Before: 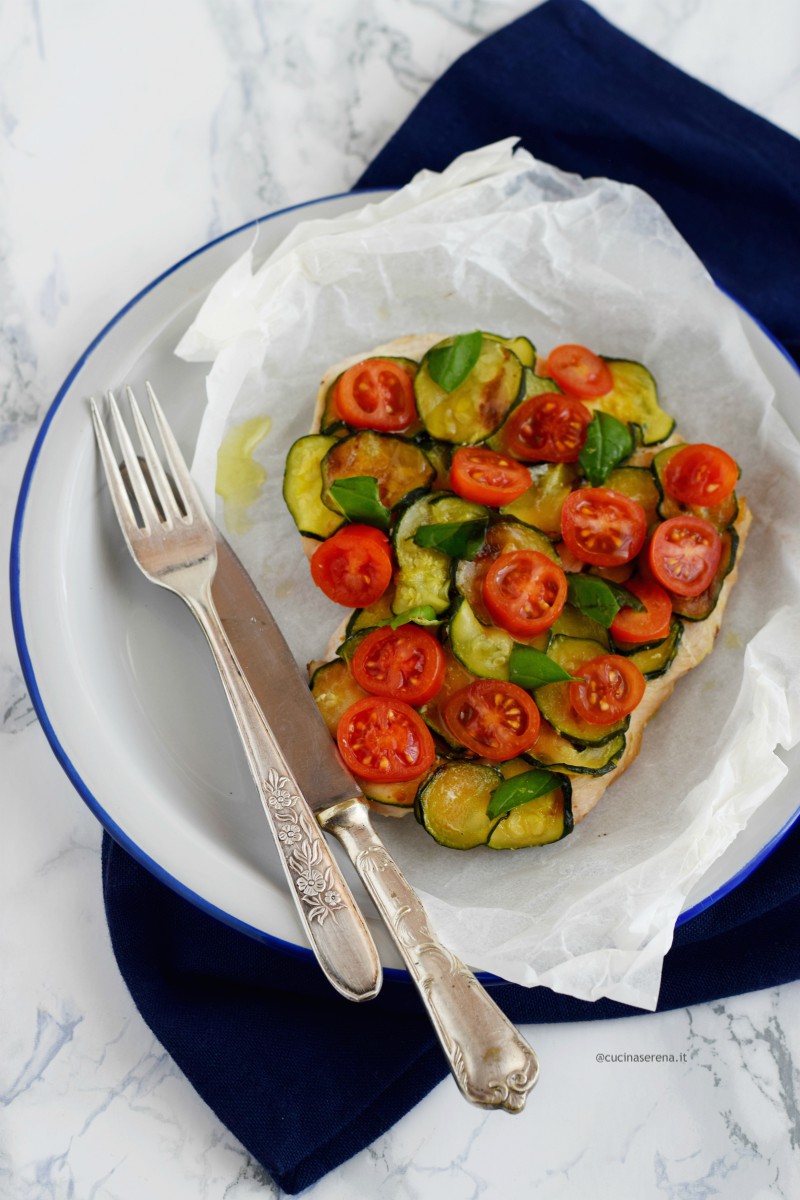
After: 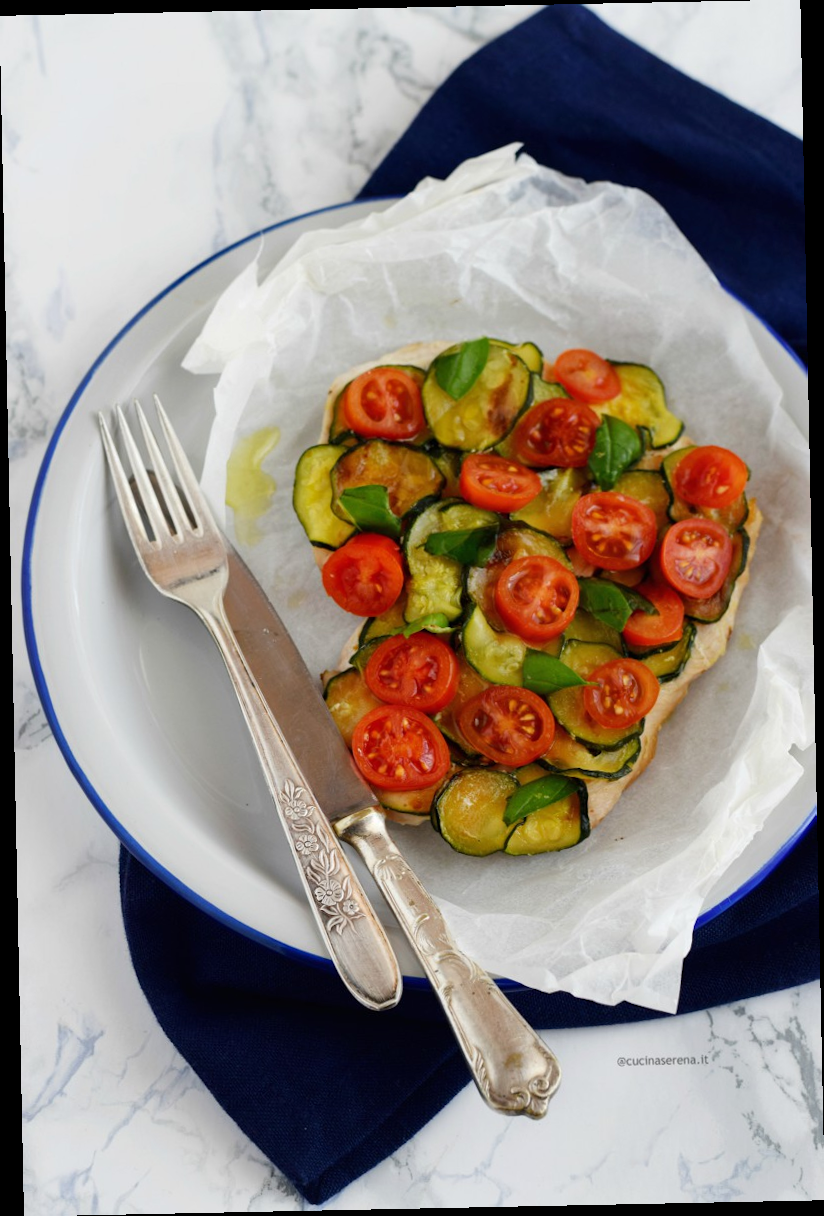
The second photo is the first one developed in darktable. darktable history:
rotate and perspective: rotation -1.17°, automatic cropping off
shadows and highlights: shadows 37.27, highlights -28.18, soften with gaussian
